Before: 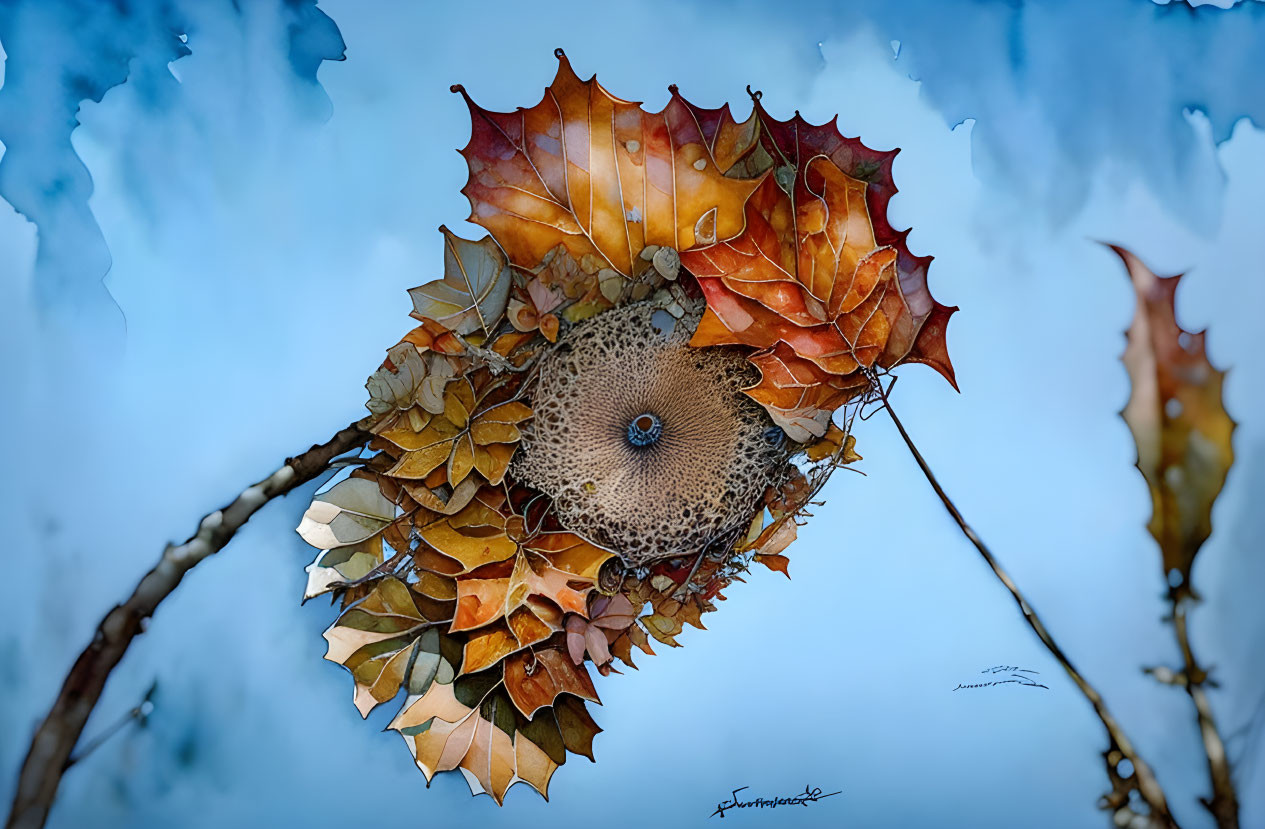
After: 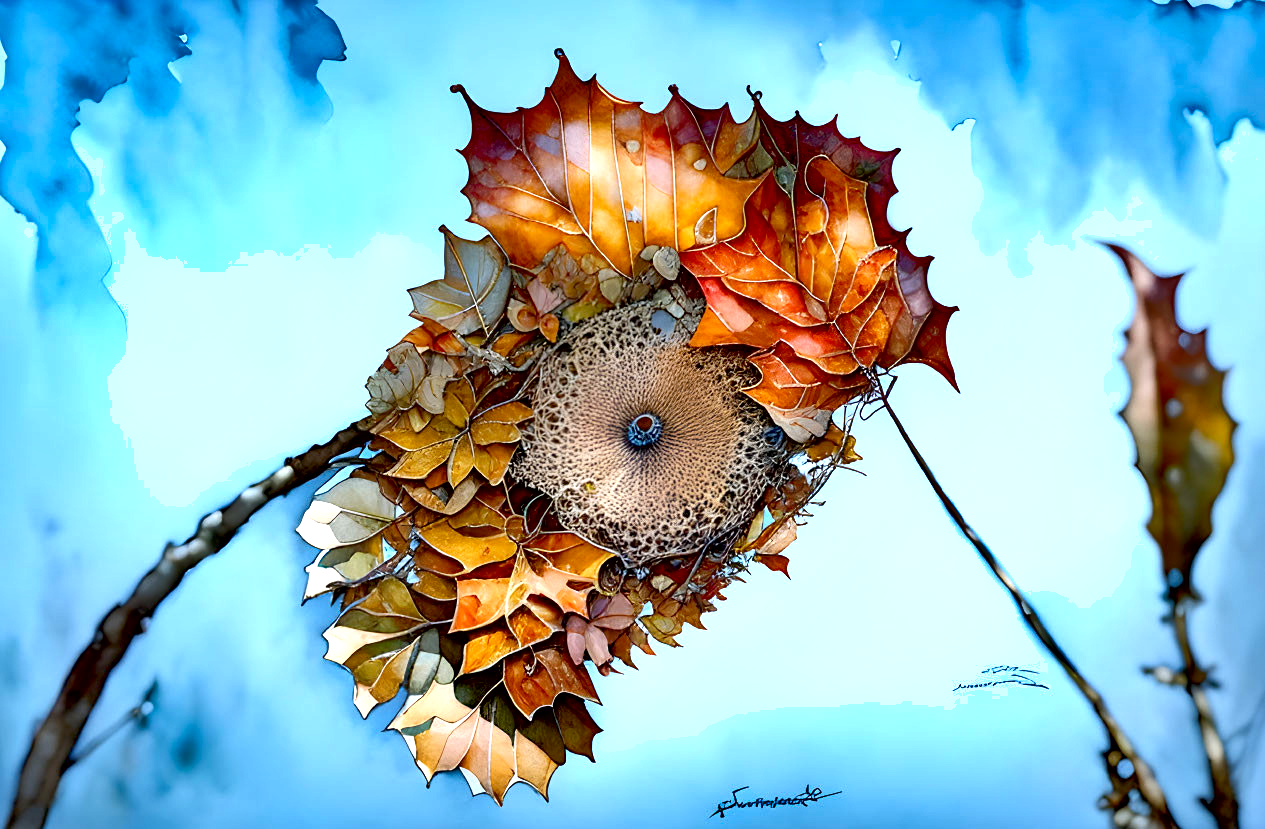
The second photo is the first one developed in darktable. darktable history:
exposure: black level correction 0.008, exposure 0.969 EV, compensate exposure bias true, compensate highlight preservation false
shadows and highlights: shadows 58.18, soften with gaussian
contrast brightness saturation: contrast 0.072
